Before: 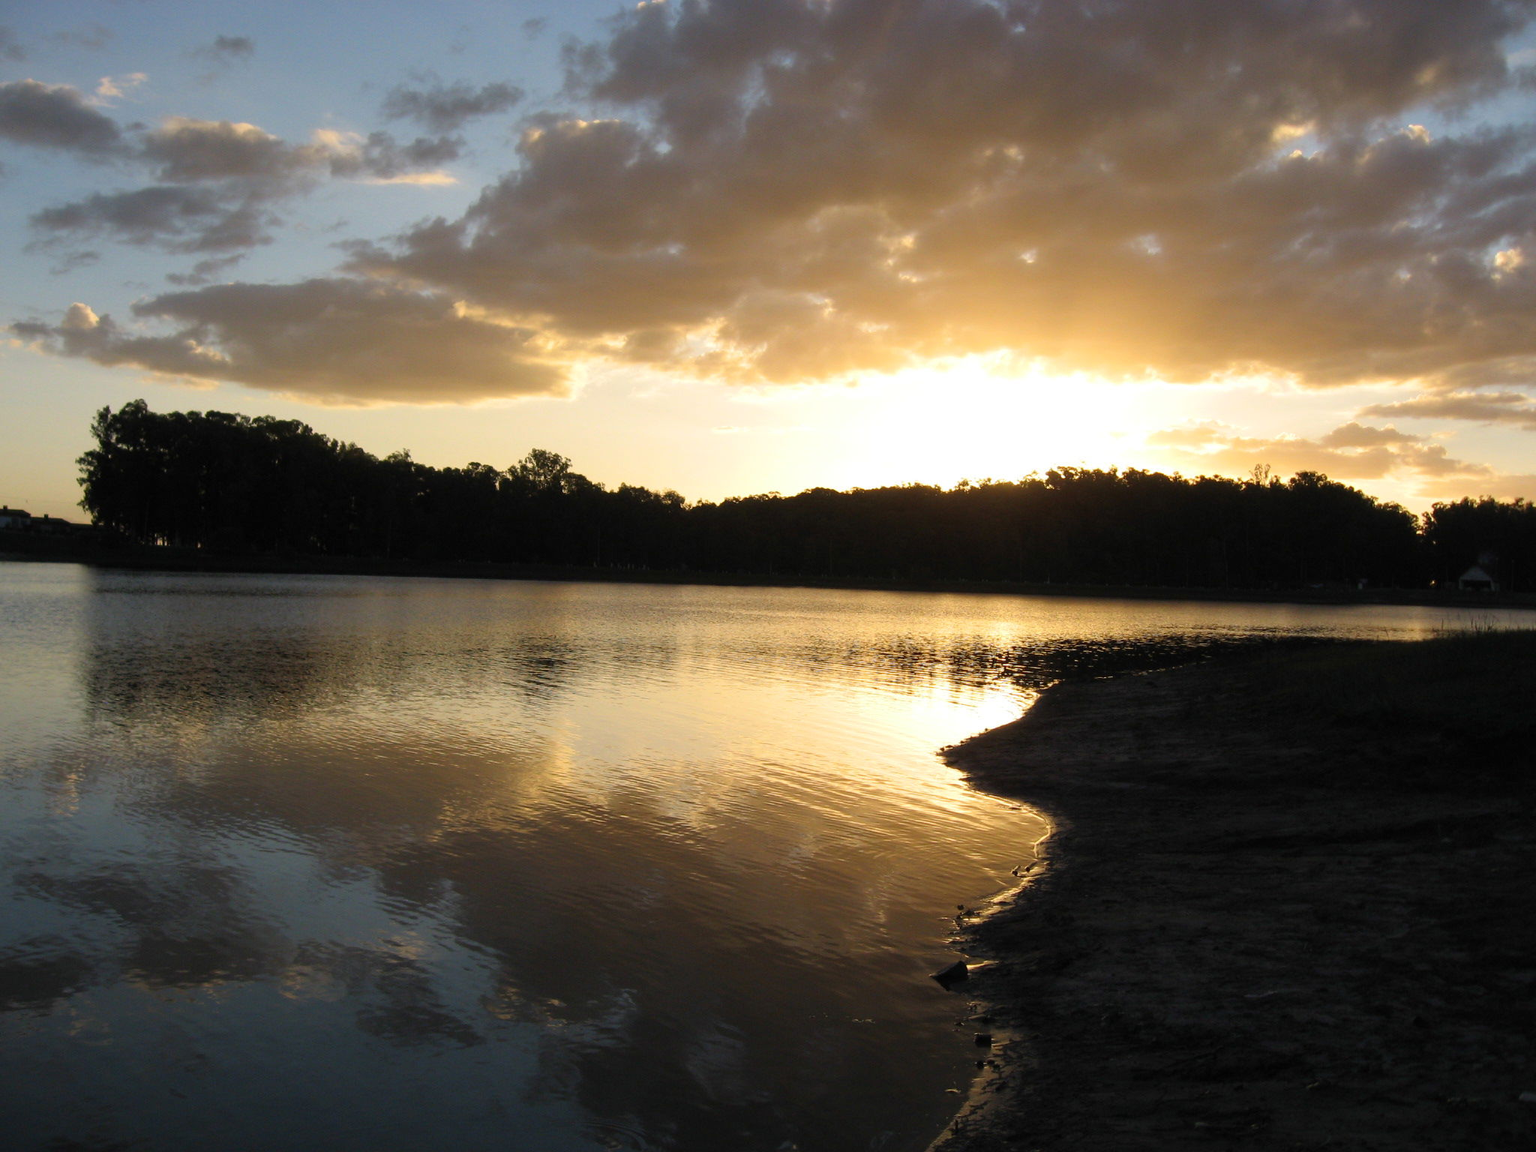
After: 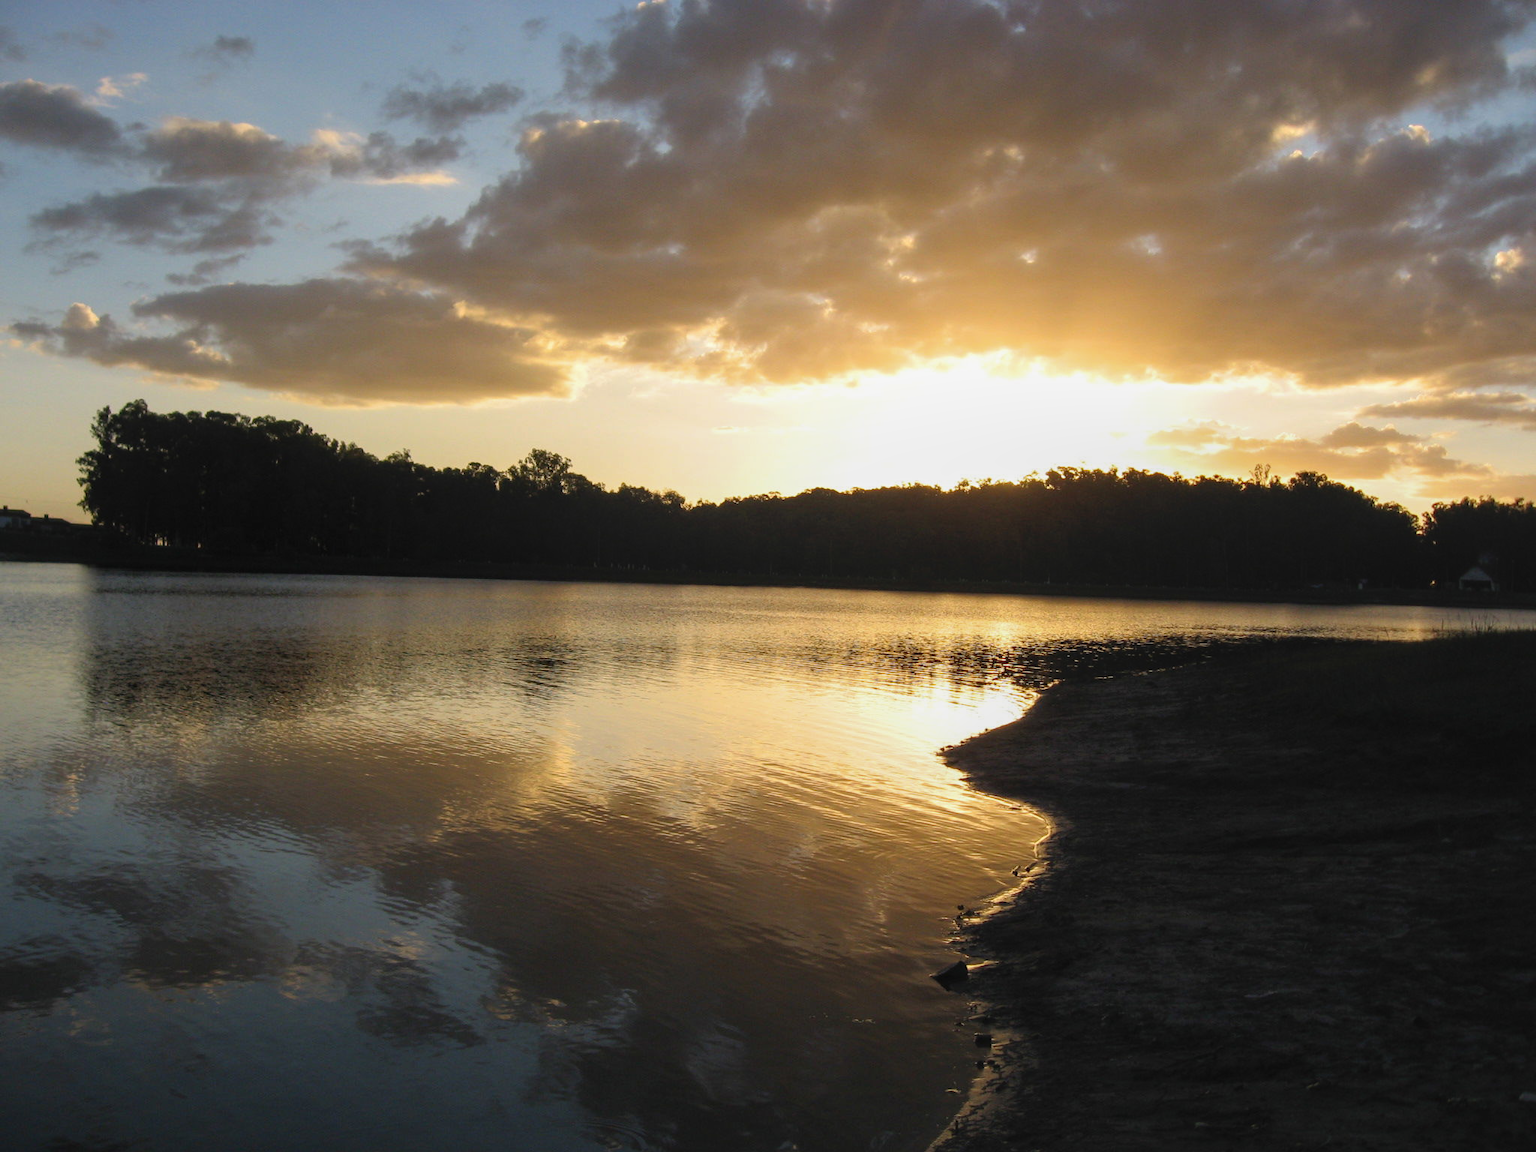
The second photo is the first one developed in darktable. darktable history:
tone equalizer: edges refinement/feathering 500, mask exposure compensation -1.57 EV, preserve details no
local contrast: detail 109%
